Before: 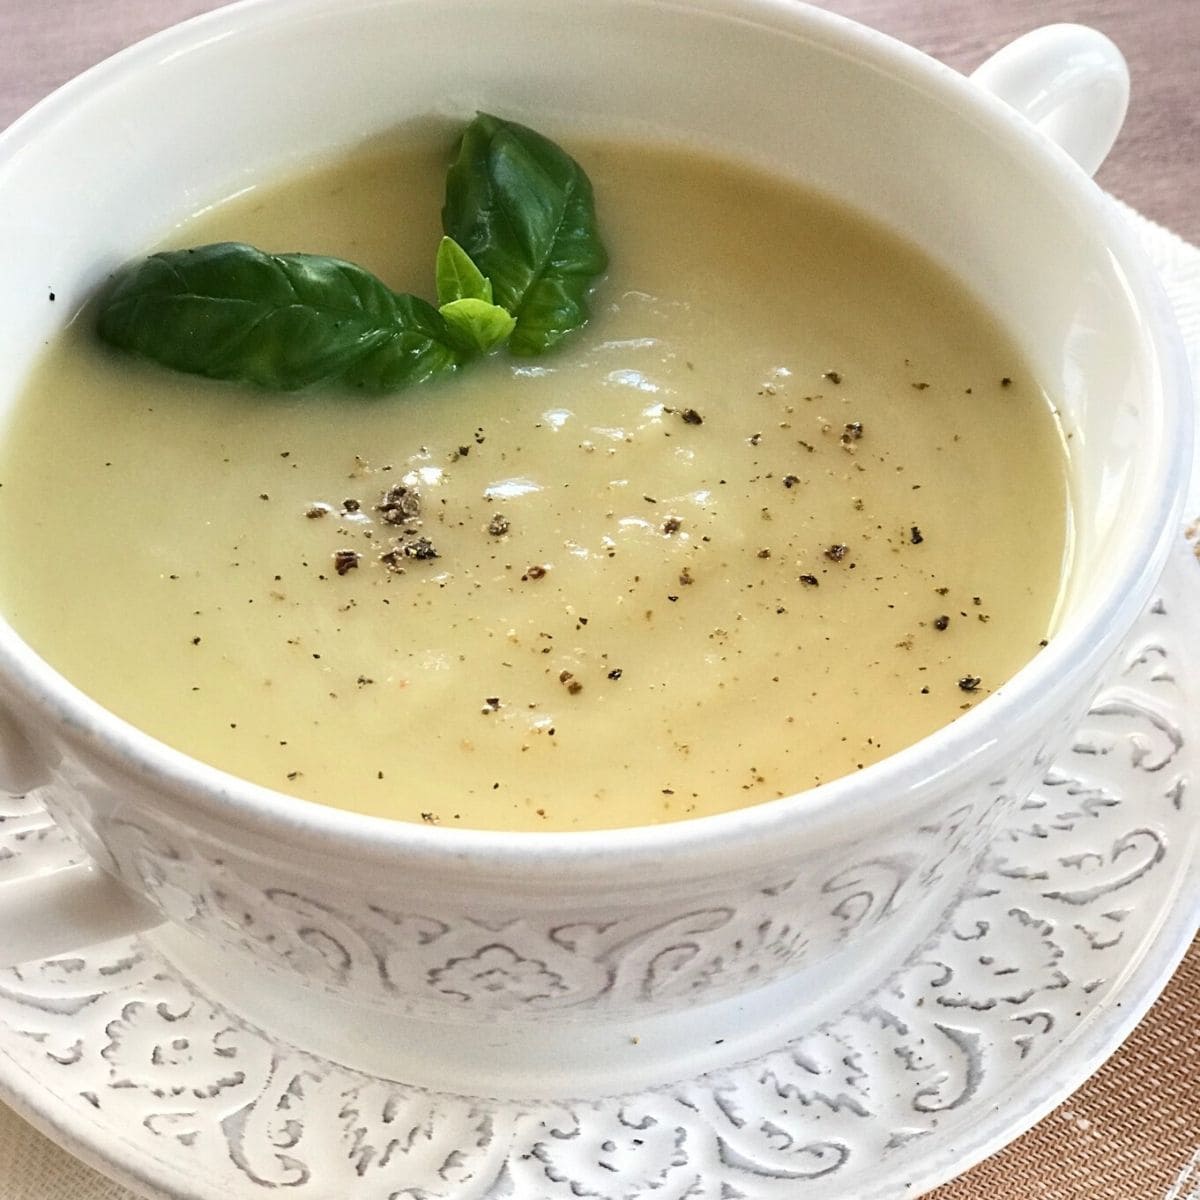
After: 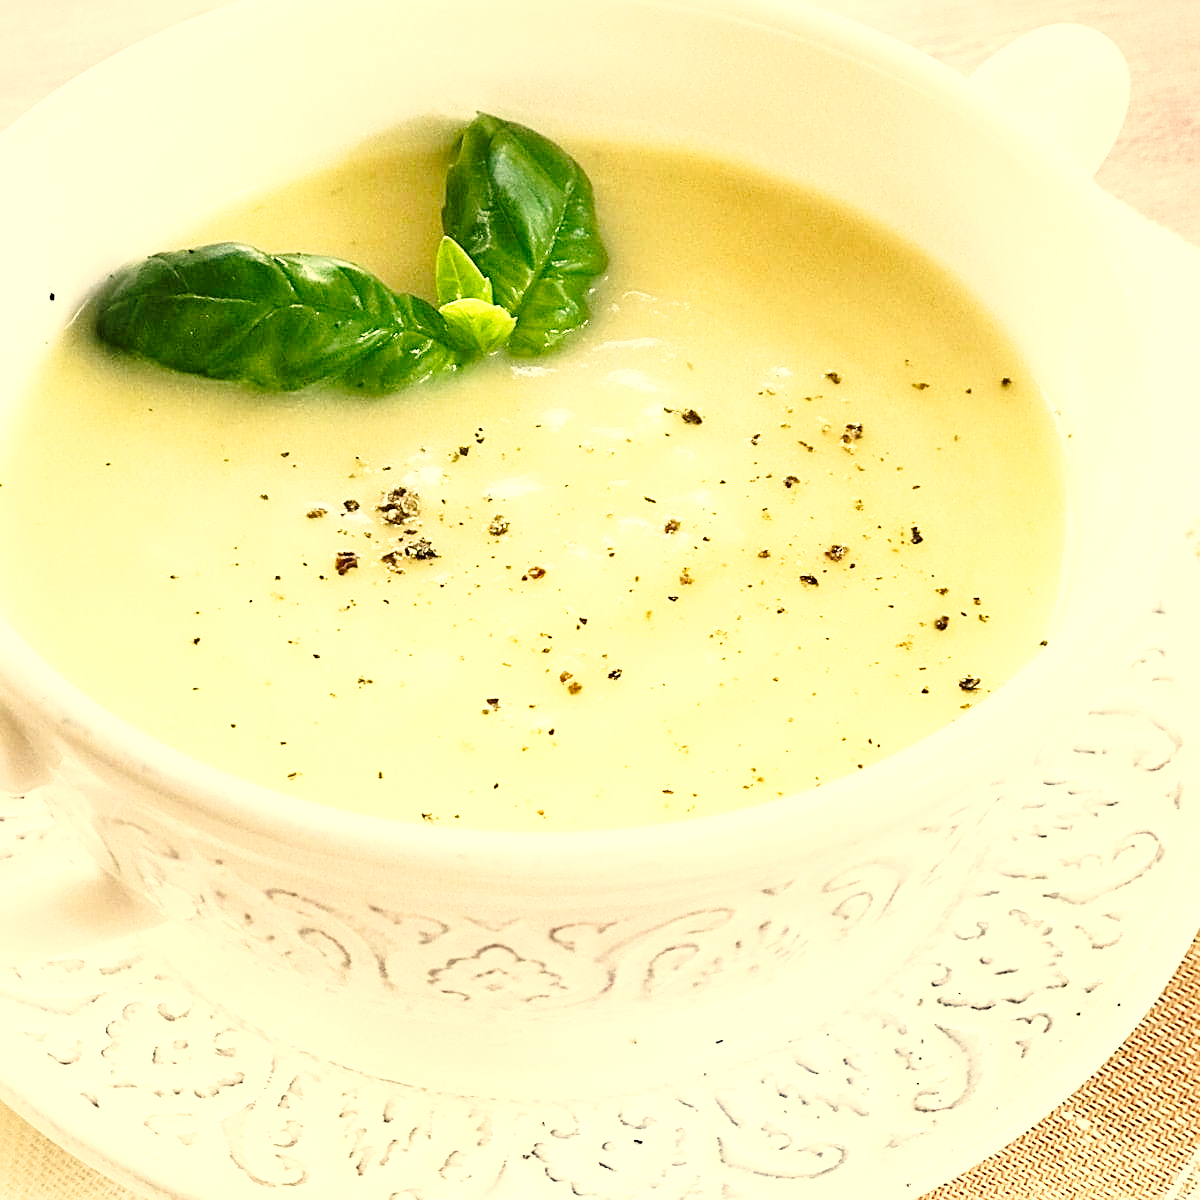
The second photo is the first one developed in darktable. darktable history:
color correction: highlights a* 2.31, highlights b* 23.38
exposure: black level correction 0, exposure 0.862 EV, compensate exposure bias true, compensate highlight preservation false
base curve: curves: ch0 [(0, 0) (0.028, 0.03) (0.121, 0.232) (0.46, 0.748) (0.859, 0.968) (1, 1)], preserve colors none
sharpen: on, module defaults
